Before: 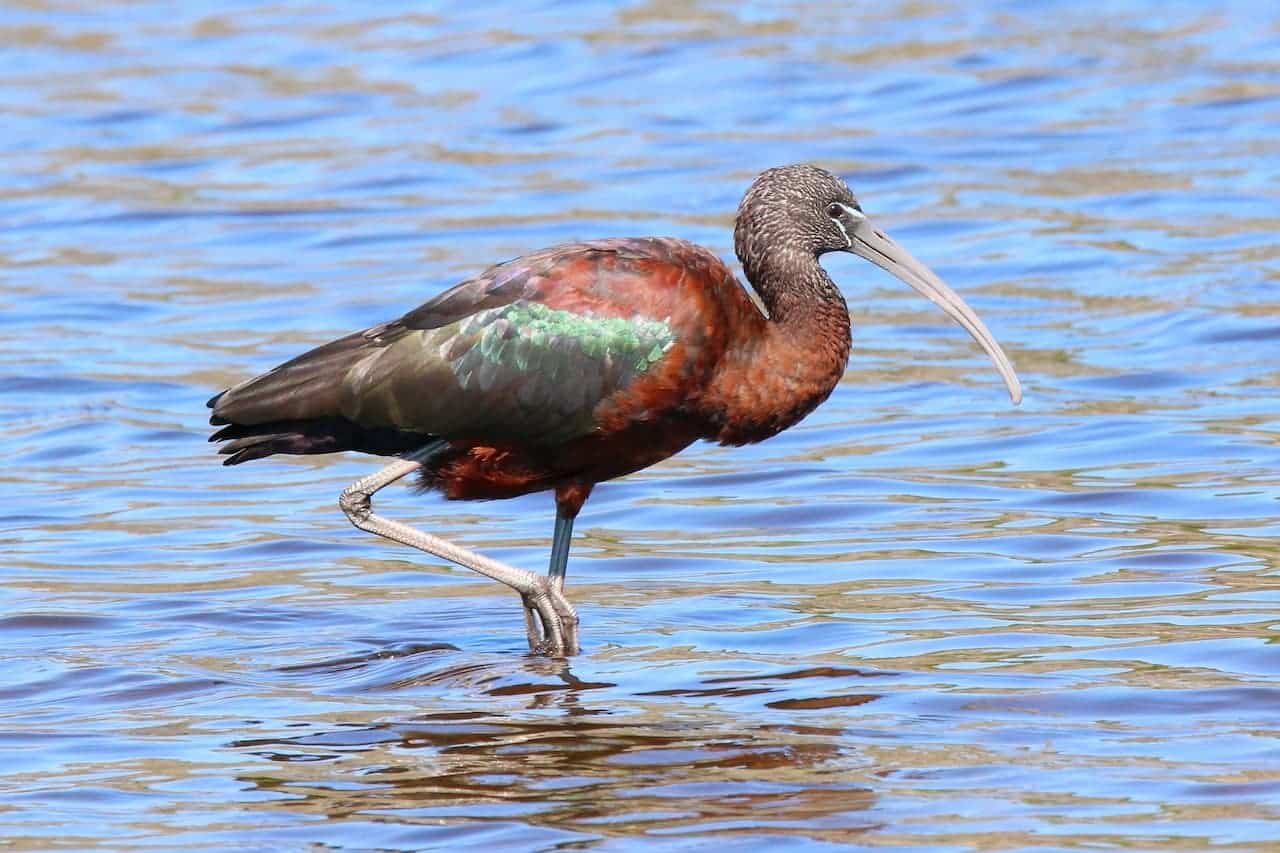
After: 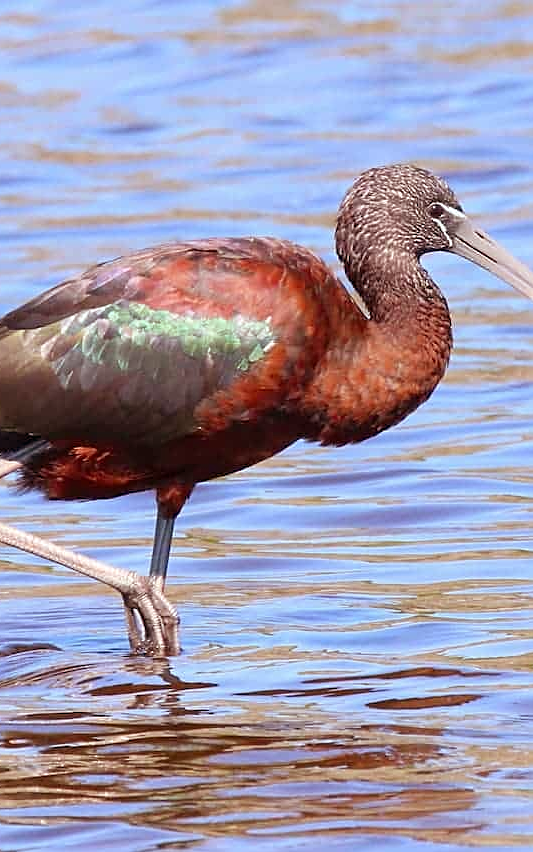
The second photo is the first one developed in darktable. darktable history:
rgb levels: mode RGB, independent channels, levels [[0, 0.474, 1], [0, 0.5, 1], [0, 0.5, 1]]
sharpen: on, module defaults
crop: left 31.229%, right 27.105%
